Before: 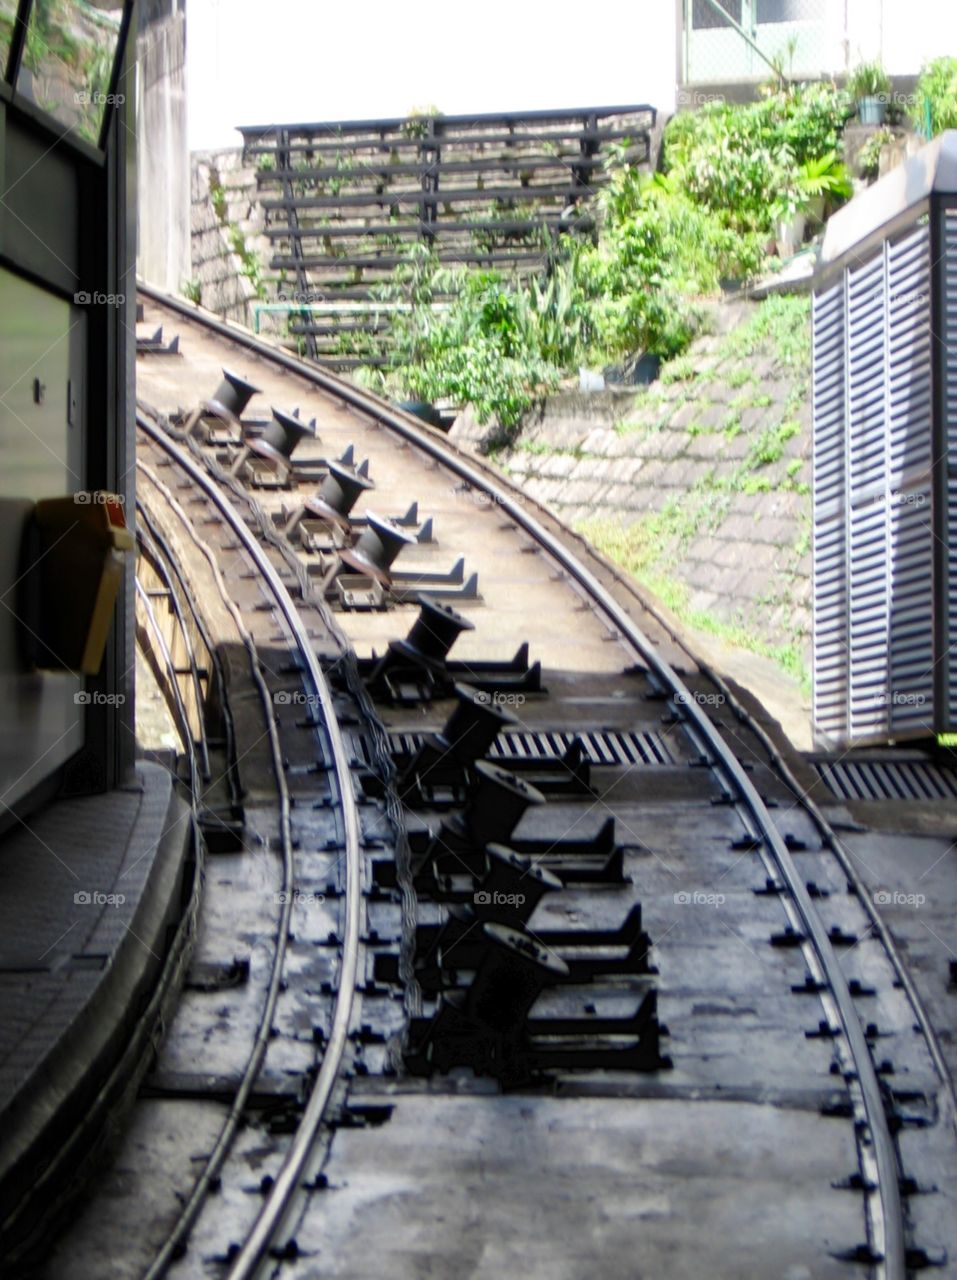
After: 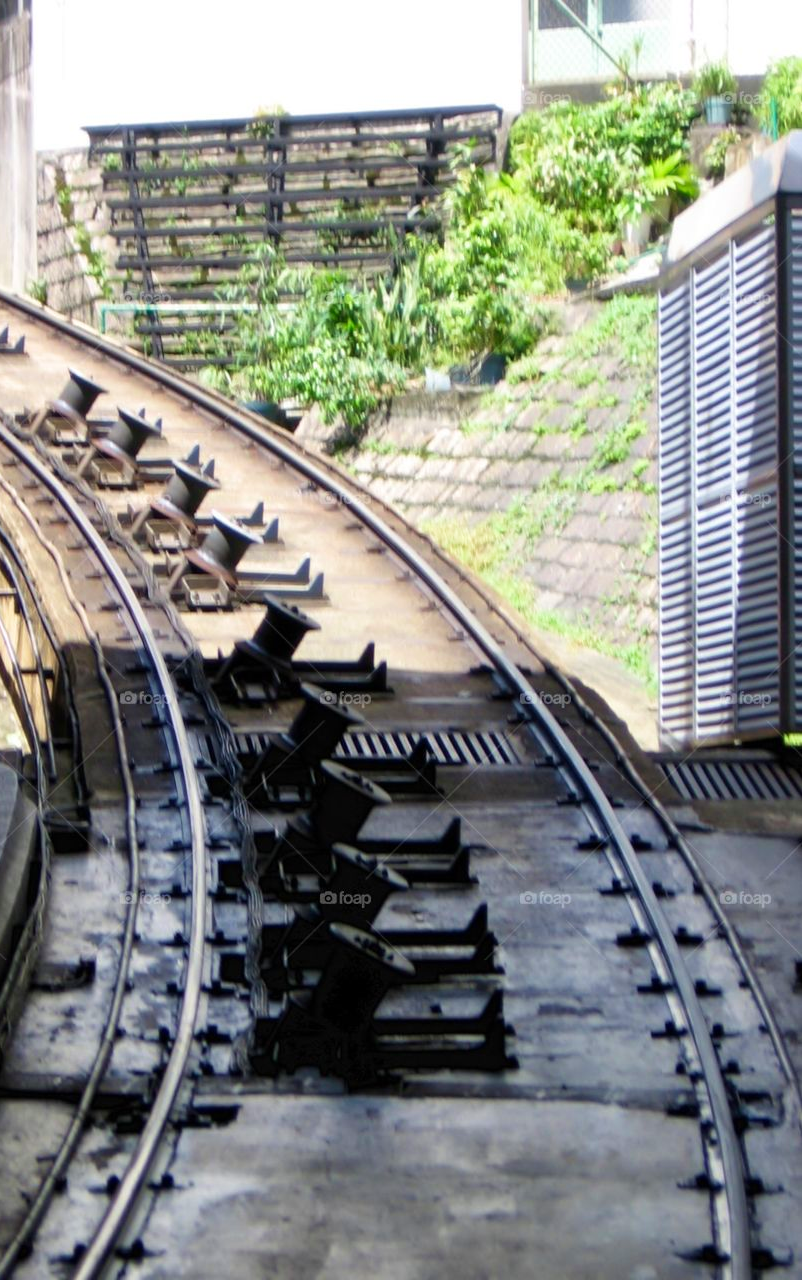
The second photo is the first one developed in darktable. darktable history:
crop: left 16.145%
velvia: on, module defaults
